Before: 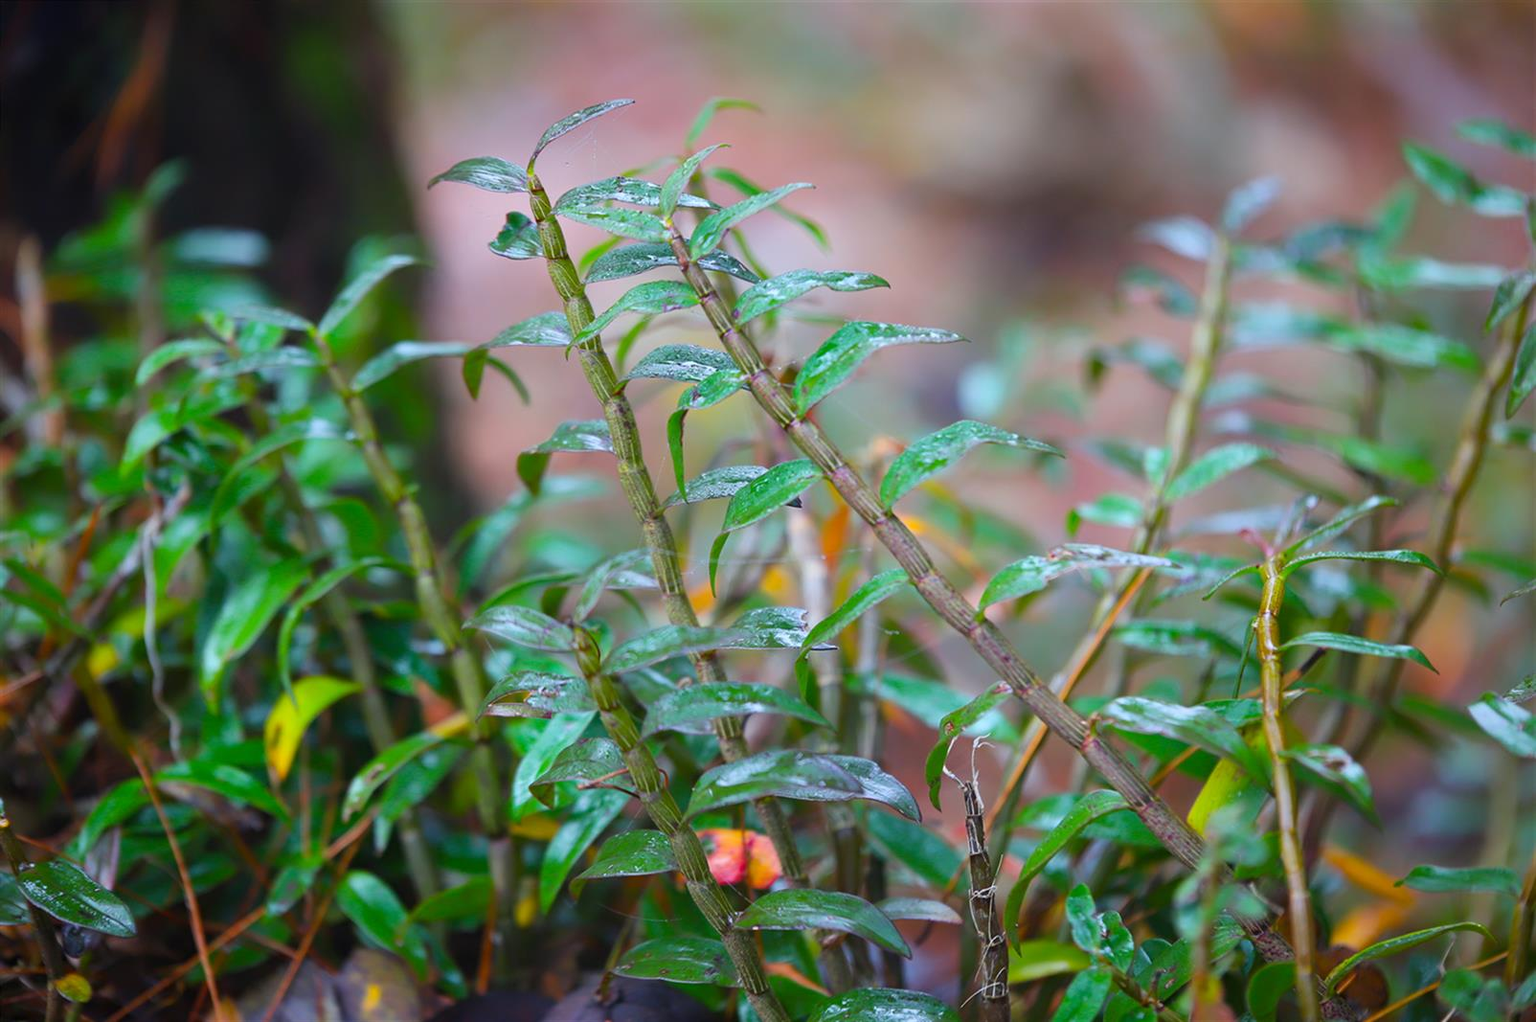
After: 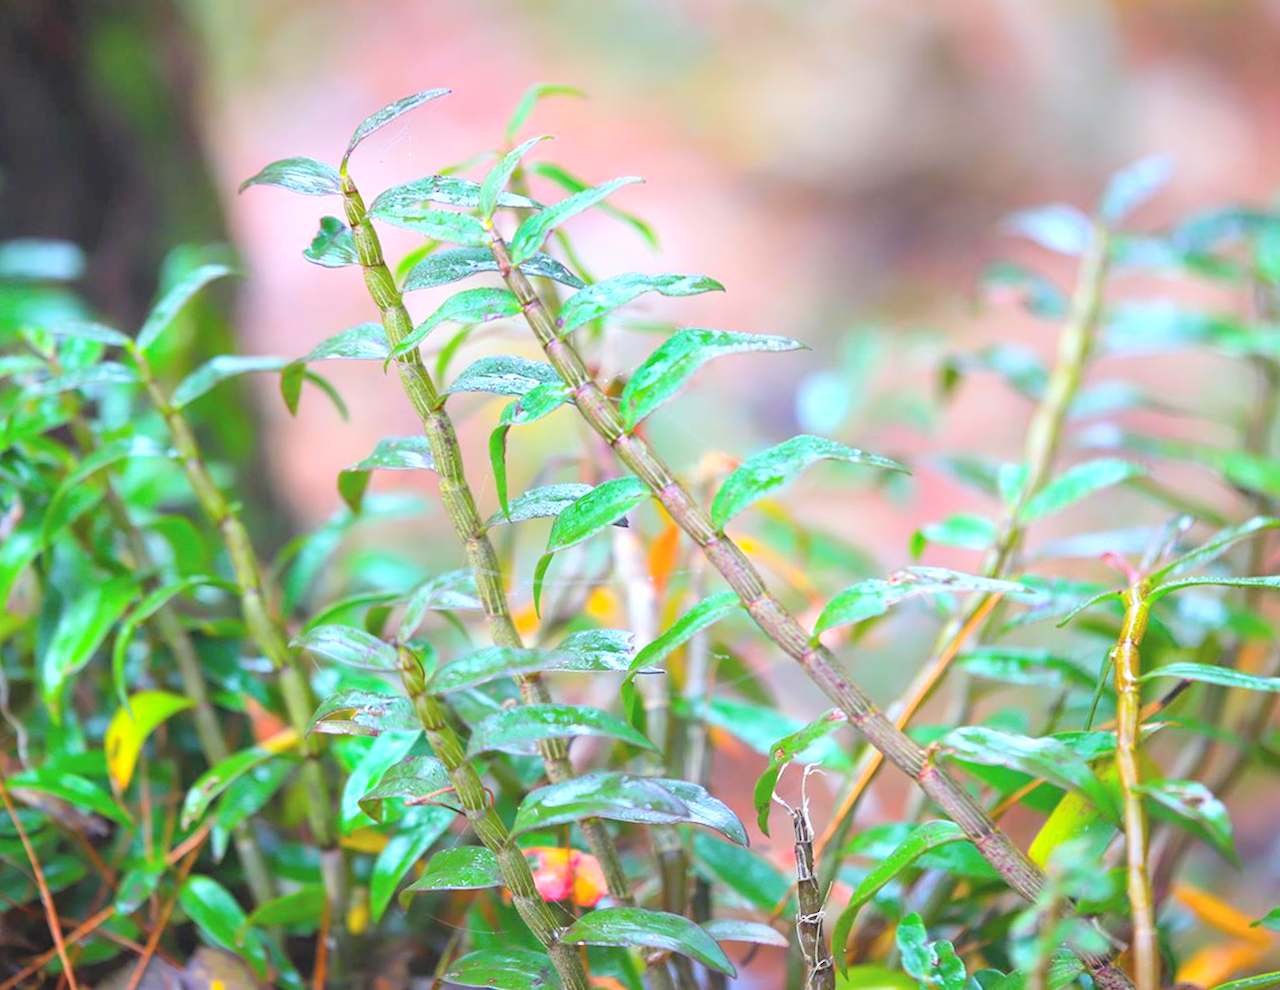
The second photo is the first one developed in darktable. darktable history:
crop: left 7.598%, right 7.873%
levels: levels [0, 0.435, 0.917]
contrast brightness saturation: contrast 0.1, brightness 0.3, saturation 0.14
local contrast: highlights 100%, shadows 100%, detail 120%, midtone range 0.2
rotate and perspective: rotation 0.062°, lens shift (vertical) 0.115, lens shift (horizontal) -0.133, crop left 0.047, crop right 0.94, crop top 0.061, crop bottom 0.94
